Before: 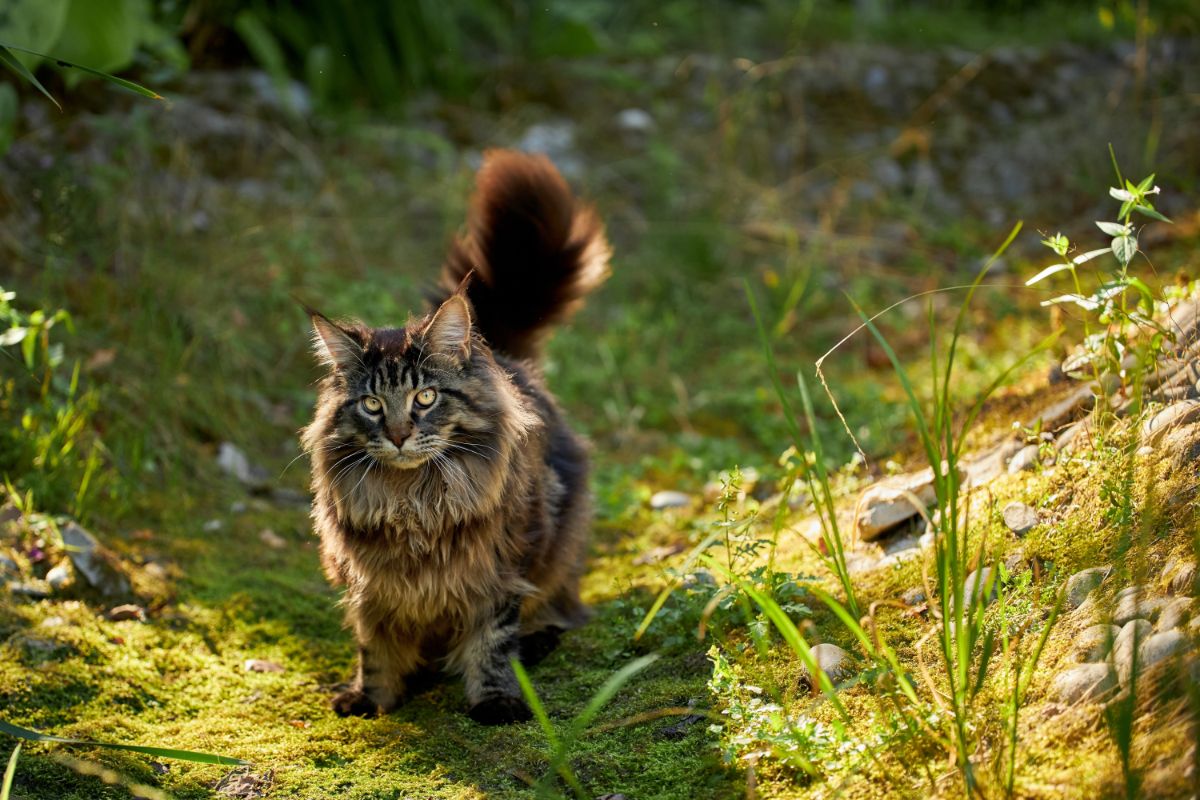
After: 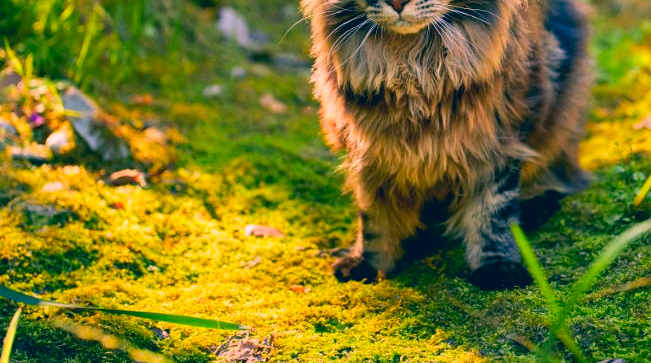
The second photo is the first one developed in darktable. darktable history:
color correction: highlights a* 16.71, highlights b* 0.217, shadows a* -14.64, shadows b* -14.6, saturation 1.5
crop and rotate: top 54.409%, right 45.721%, bottom 0.096%
base curve: curves: ch0 [(0, 0) (0.158, 0.273) (0.879, 0.895) (1, 1)]
